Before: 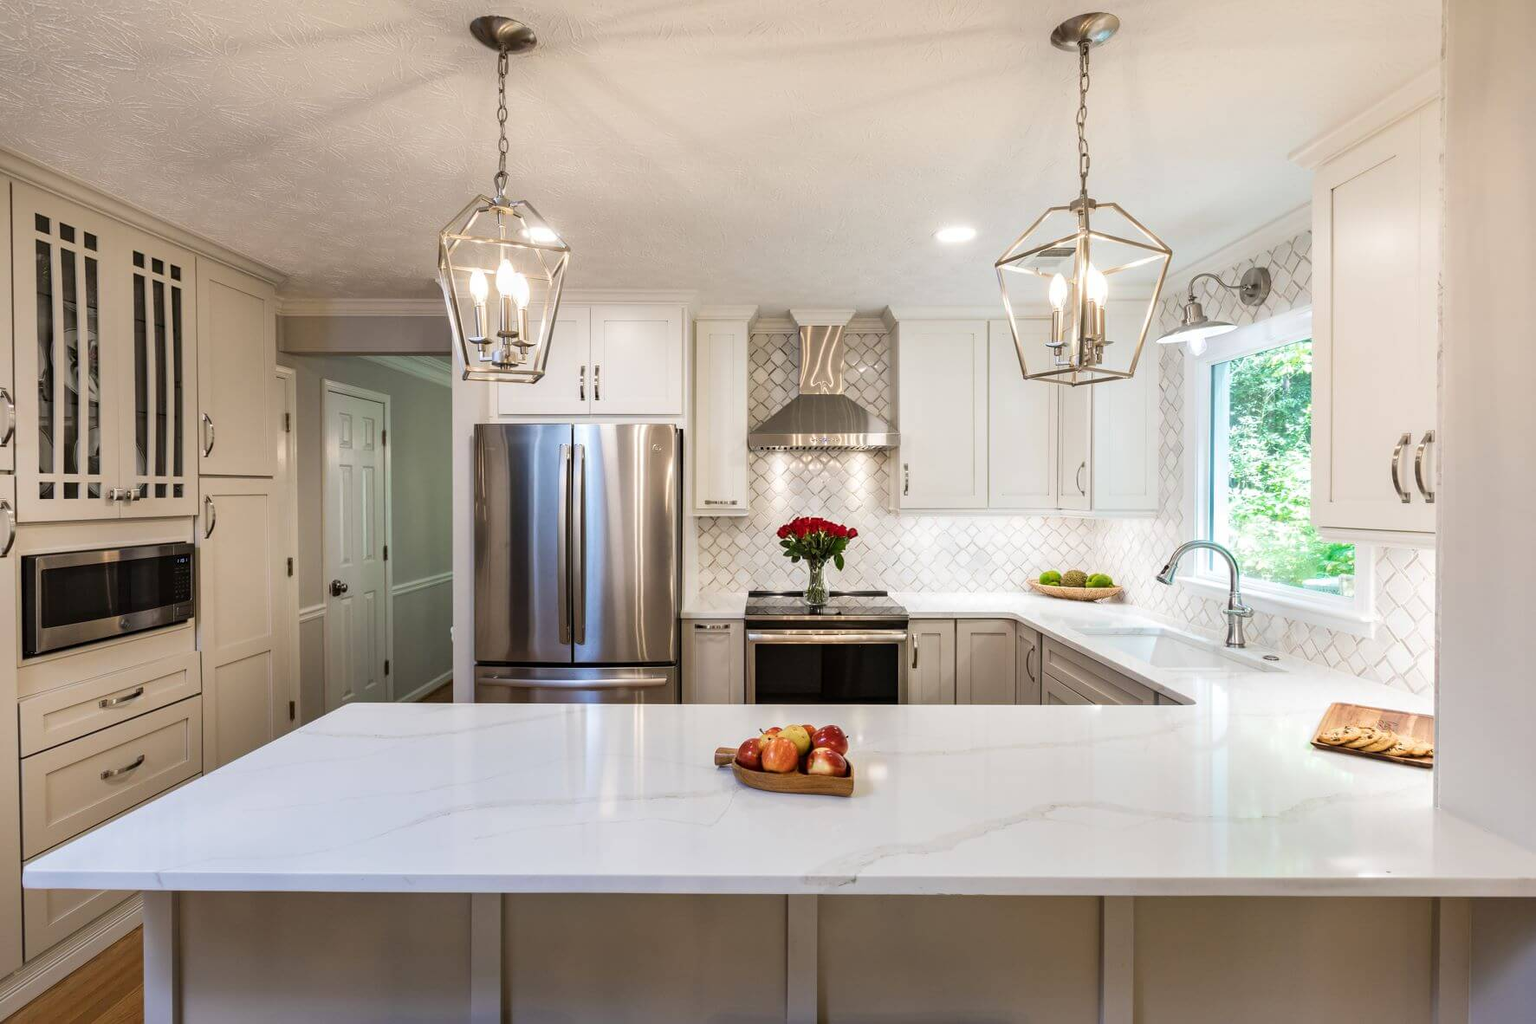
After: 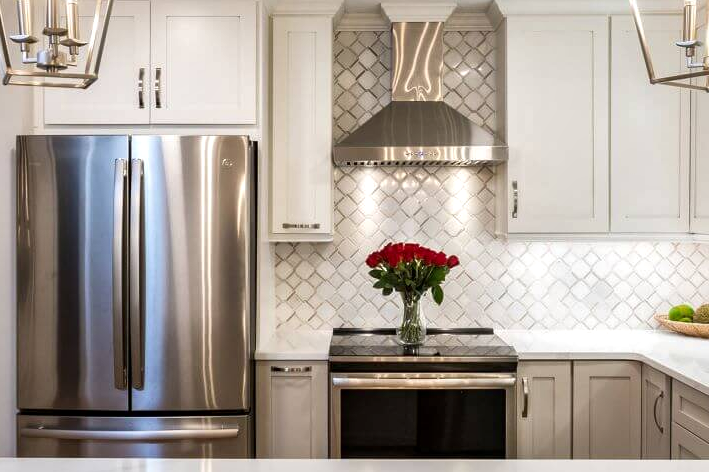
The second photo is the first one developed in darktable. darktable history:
crop: left 30%, top 30%, right 30%, bottom 30%
local contrast: mode bilateral grid, contrast 20, coarseness 50, detail 150%, midtone range 0.2
